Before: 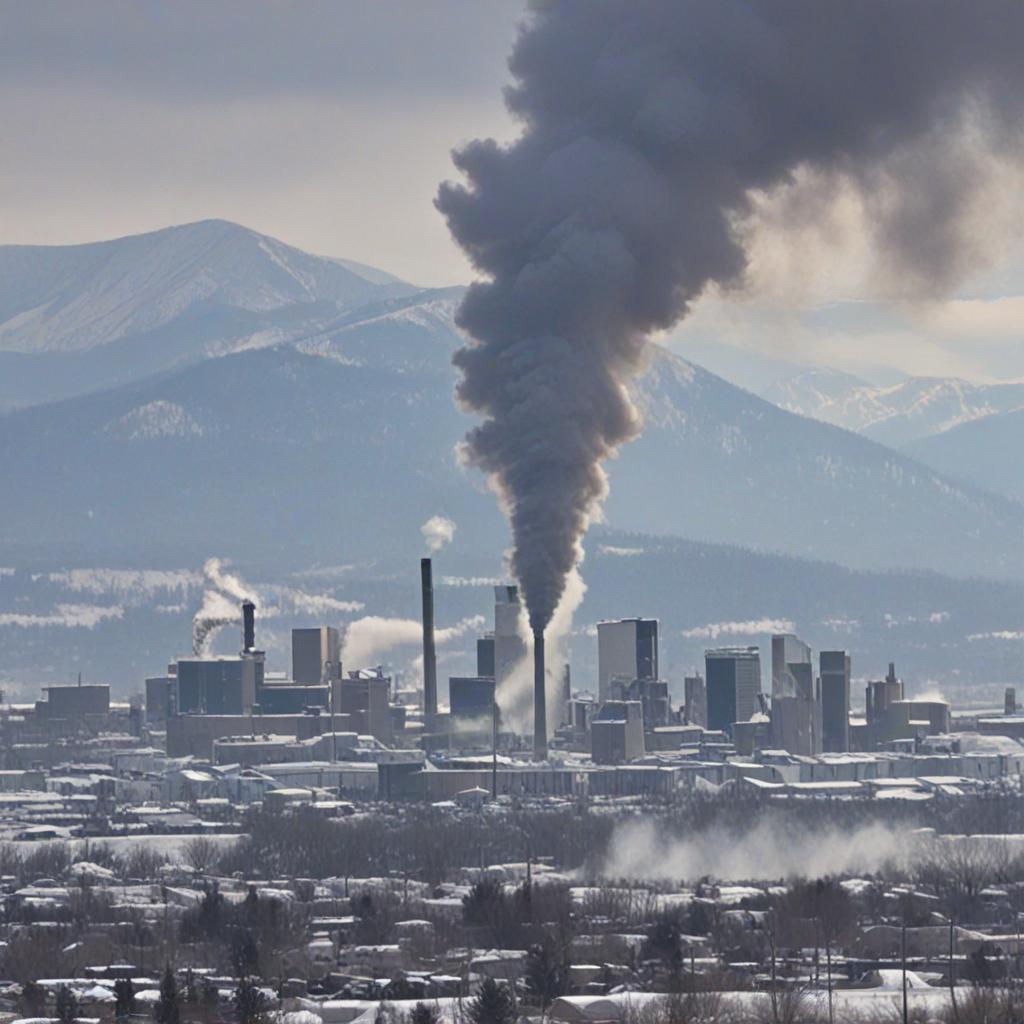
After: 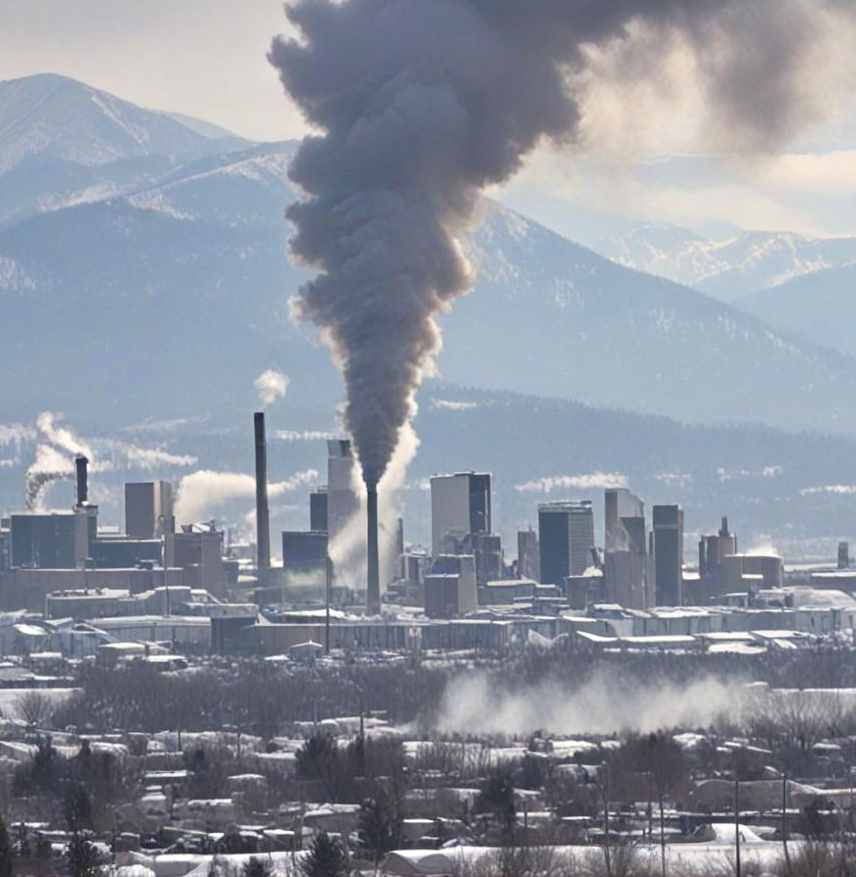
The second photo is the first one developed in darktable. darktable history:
crop: left 16.353%, top 14.314%
tone equalizer: -8 EV -0.411 EV, -7 EV -0.395 EV, -6 EV -0.344 EV, -5 EV -0.189 EV, -3 EV 0.222 EV, -2 EV 0.305 EV, -1 EV 0.367 EV, +0 EV 0.42 EV, mask exposure compensation -0.495 EV
